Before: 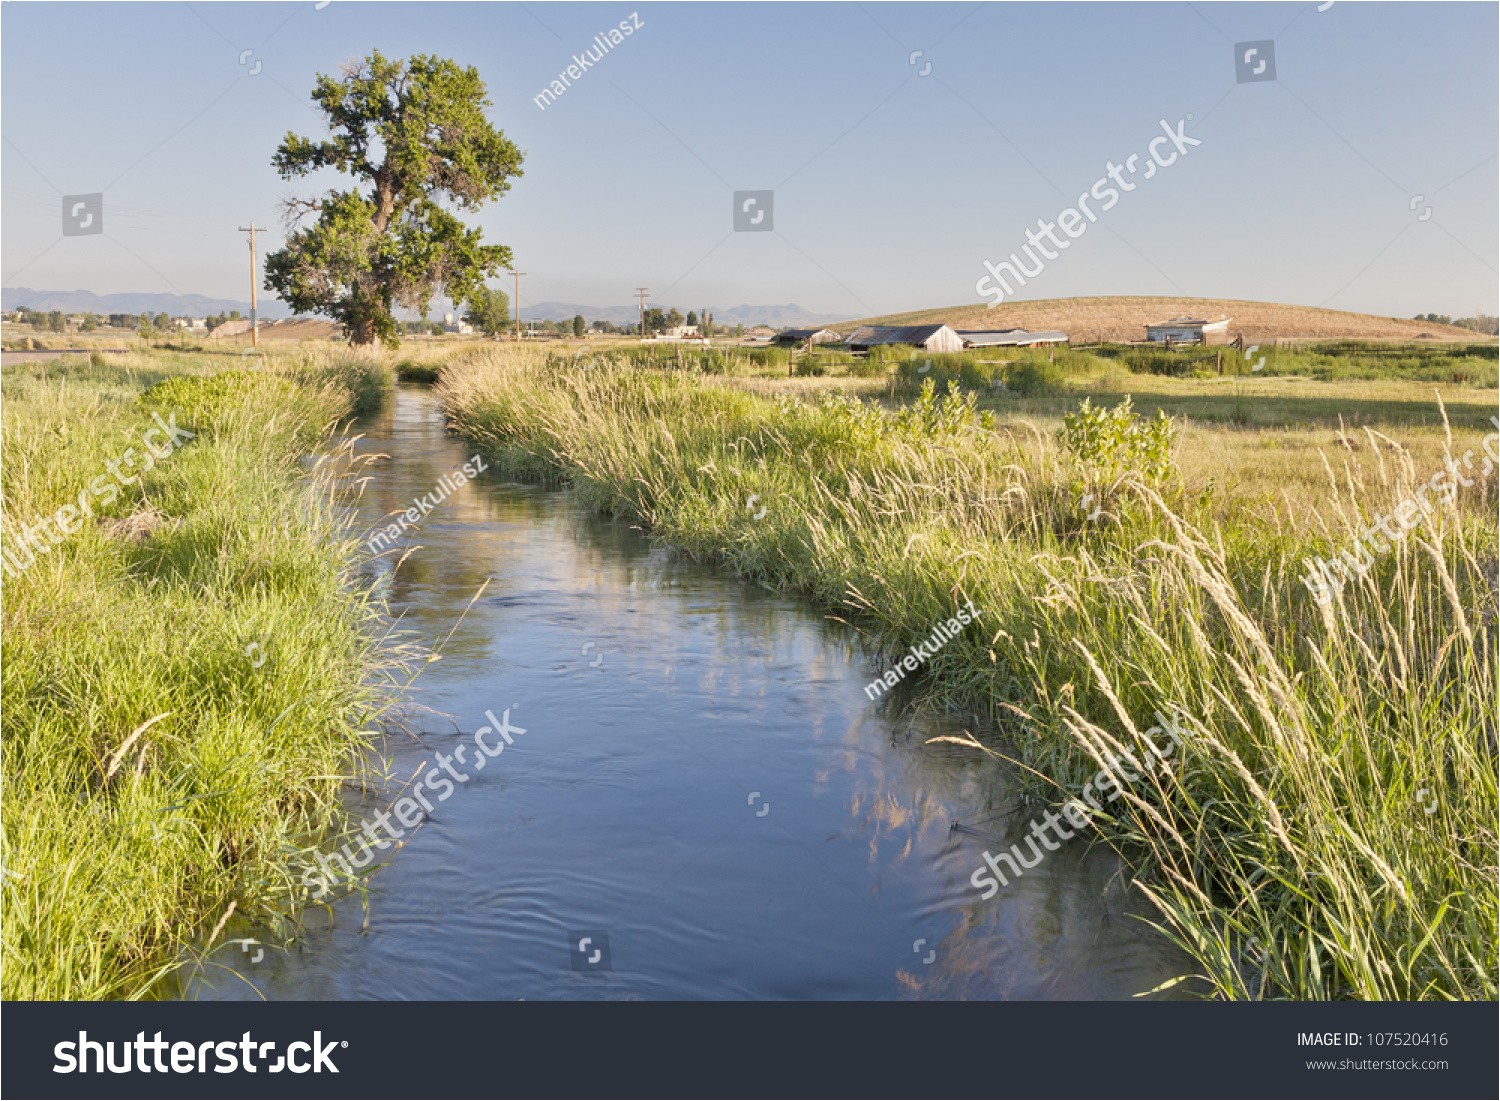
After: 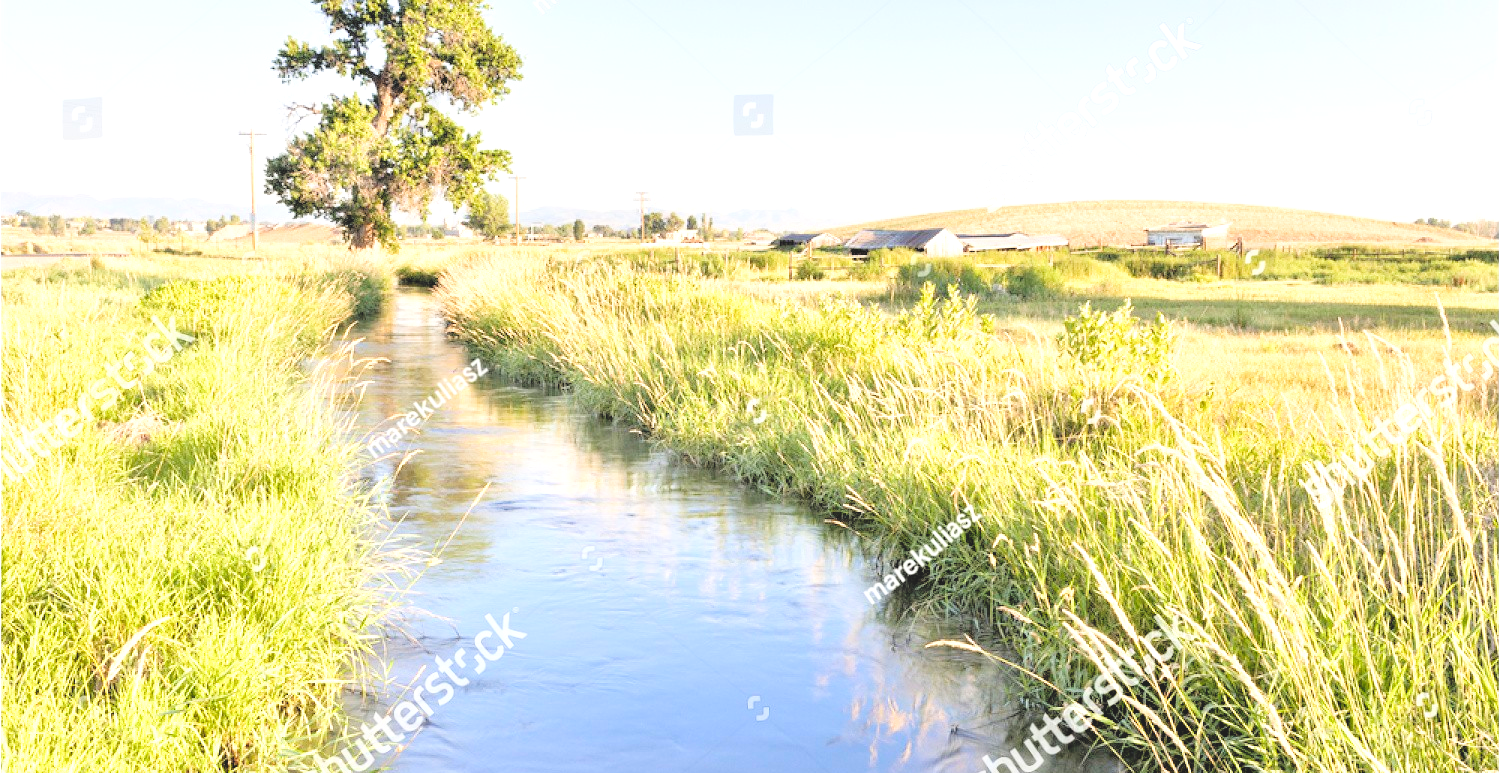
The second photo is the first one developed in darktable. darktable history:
filmic rgb: black relative exposure -5.01 EV, white relative exposure 3.99 EV, hardness 2.89, contrast 1.297, preserve chrominance RGB euclidean norm, color science v5 (2021), contrast in shadows safe, contrast in highlights safe
crop and rotate: top 8.723%, bottom 21.006%
tone equalizer: -8 EV -0.39 EV, -7 EV -0.407 EV, -6 EV -0.352 EV, -5 EV -0.224 EV, -3 EV 0.228 EV, -2 EV 0.35 EV, -1 EV 0.381 EV, +0 EV 0.423 EV
tone curve: curves: ch0 [(0, 0.024) (0.119, 0.146) (0.474, 0.464) (0.718, 0.721) (0.817, 0.839) (1, 0.998)]; ch1 [(0, 0) (0.377, 0.416) (0.439, 0.451) (0.477, 0.477) (0.501, 0.504) (0.538, 0.544) (0.58, 0.602) (0.664, 0.676) (0.783, 0.804) (1, 1)]; ch2 [(0, 0) (0.38, 0.405) (0.463, 0.456) (0.498, 0.497) (0.524, 0.535) (0.578, 0.576) (0.648, 0.665) (1, 1)], color space Lab, linked channels, preserve colors none
levels: levels [0.008, 0.318, 0.836]
exposure: compensate exposure bias true, compensate highlight preservation false
